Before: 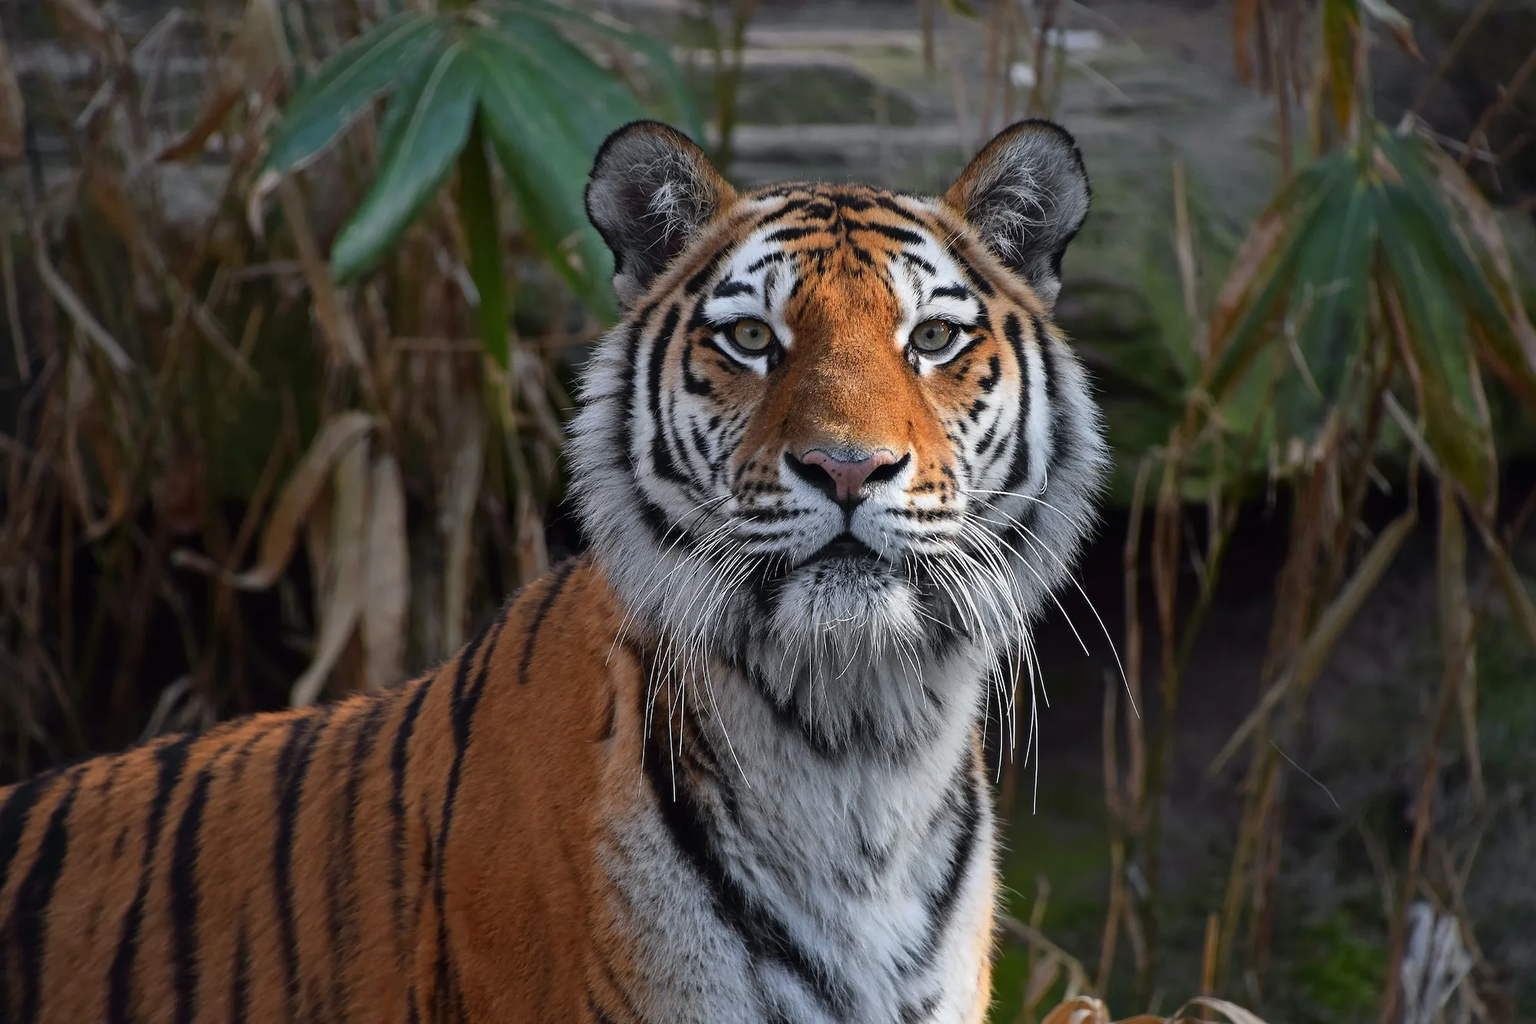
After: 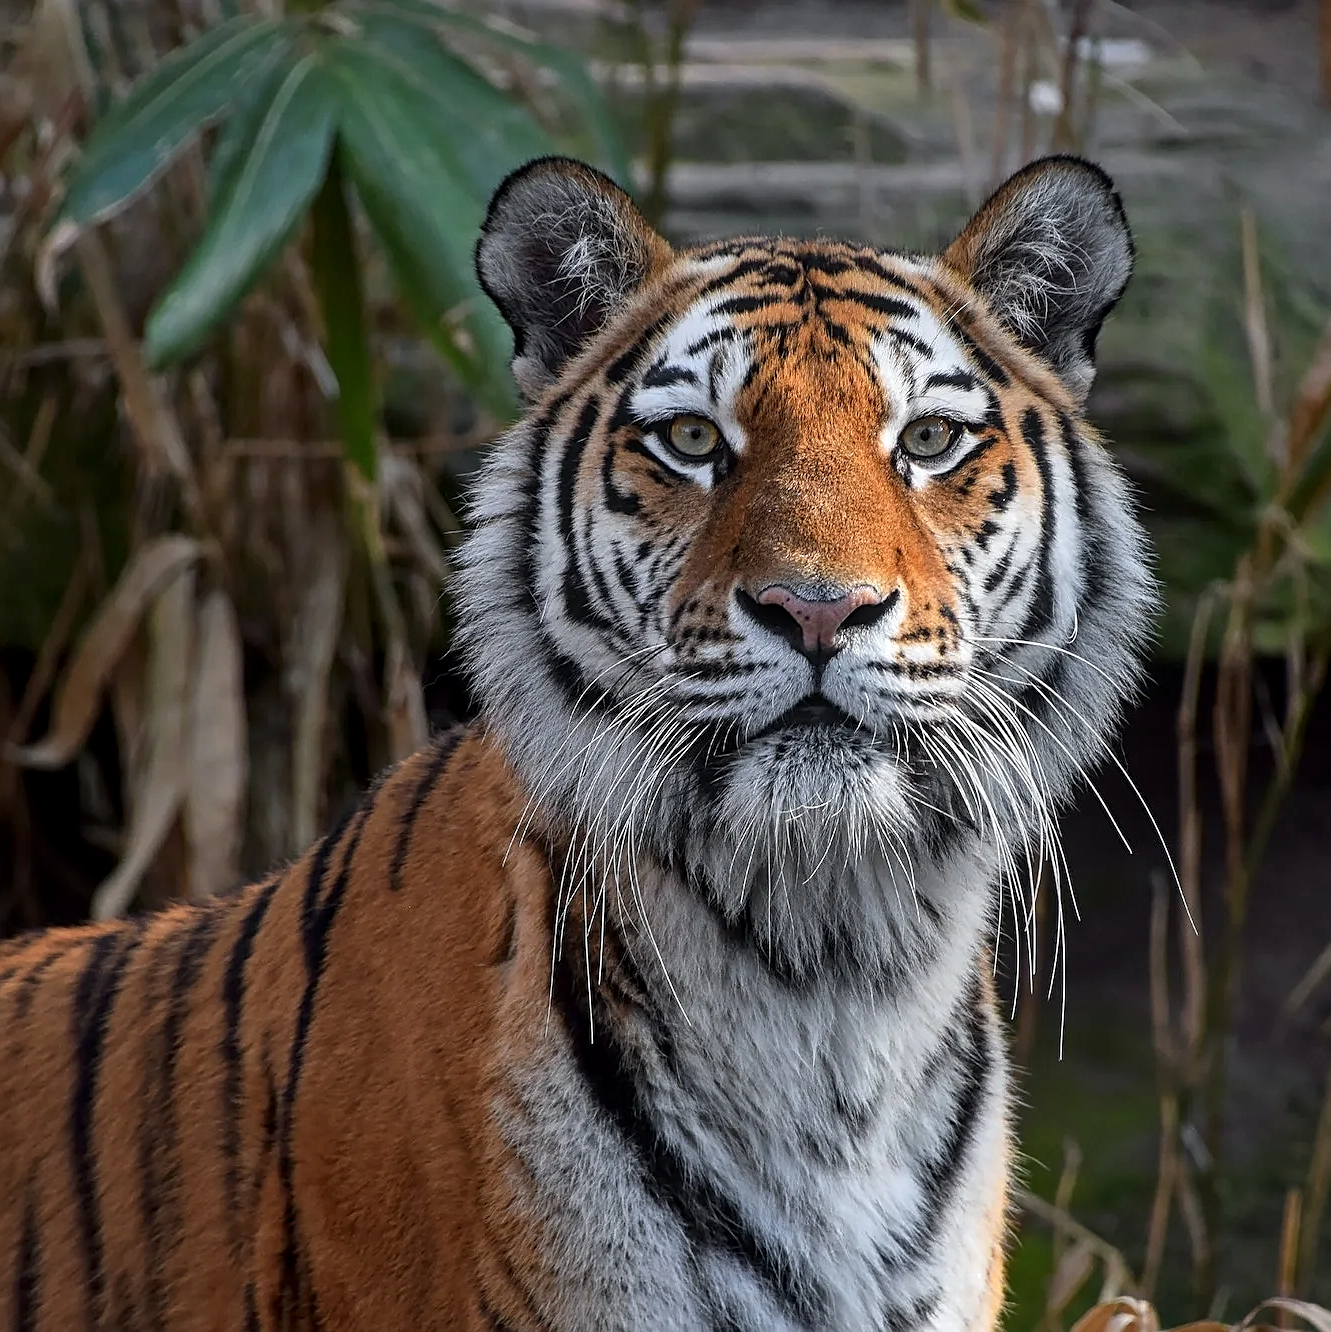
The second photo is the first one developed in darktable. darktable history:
crop and rotate: left 14.306%, right 19.14%
local contrast: on, module defaults
shadows and highlights: shadows -10.11, white point adjustment 1.56, highlights 10.03
sharpen: amount 0.548
